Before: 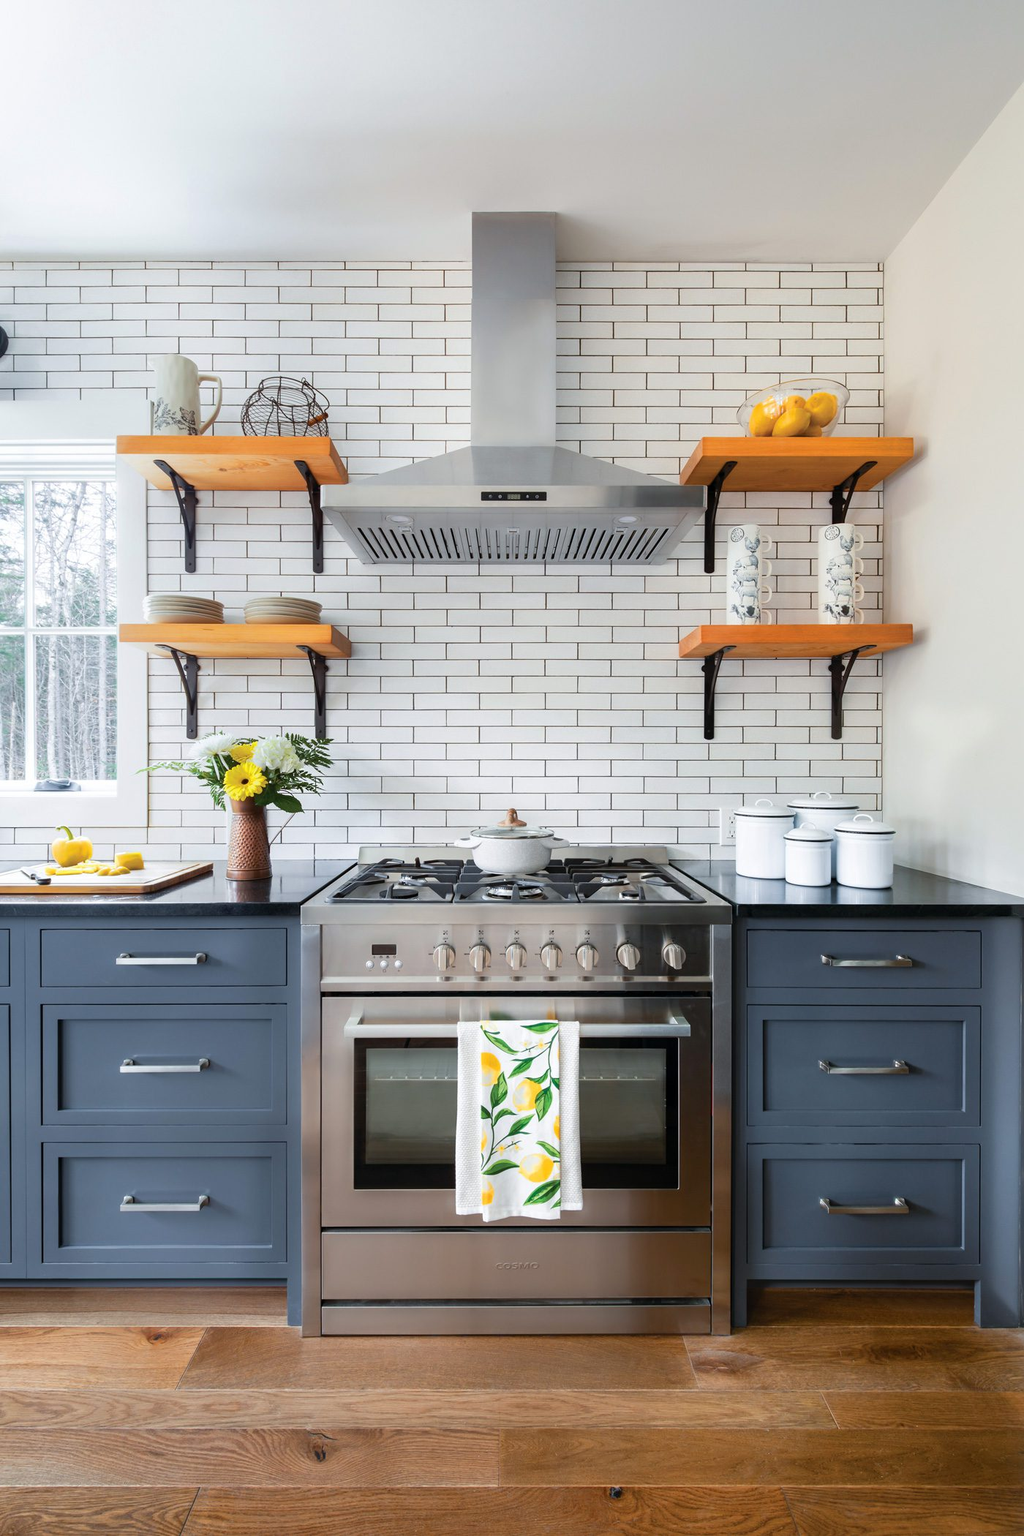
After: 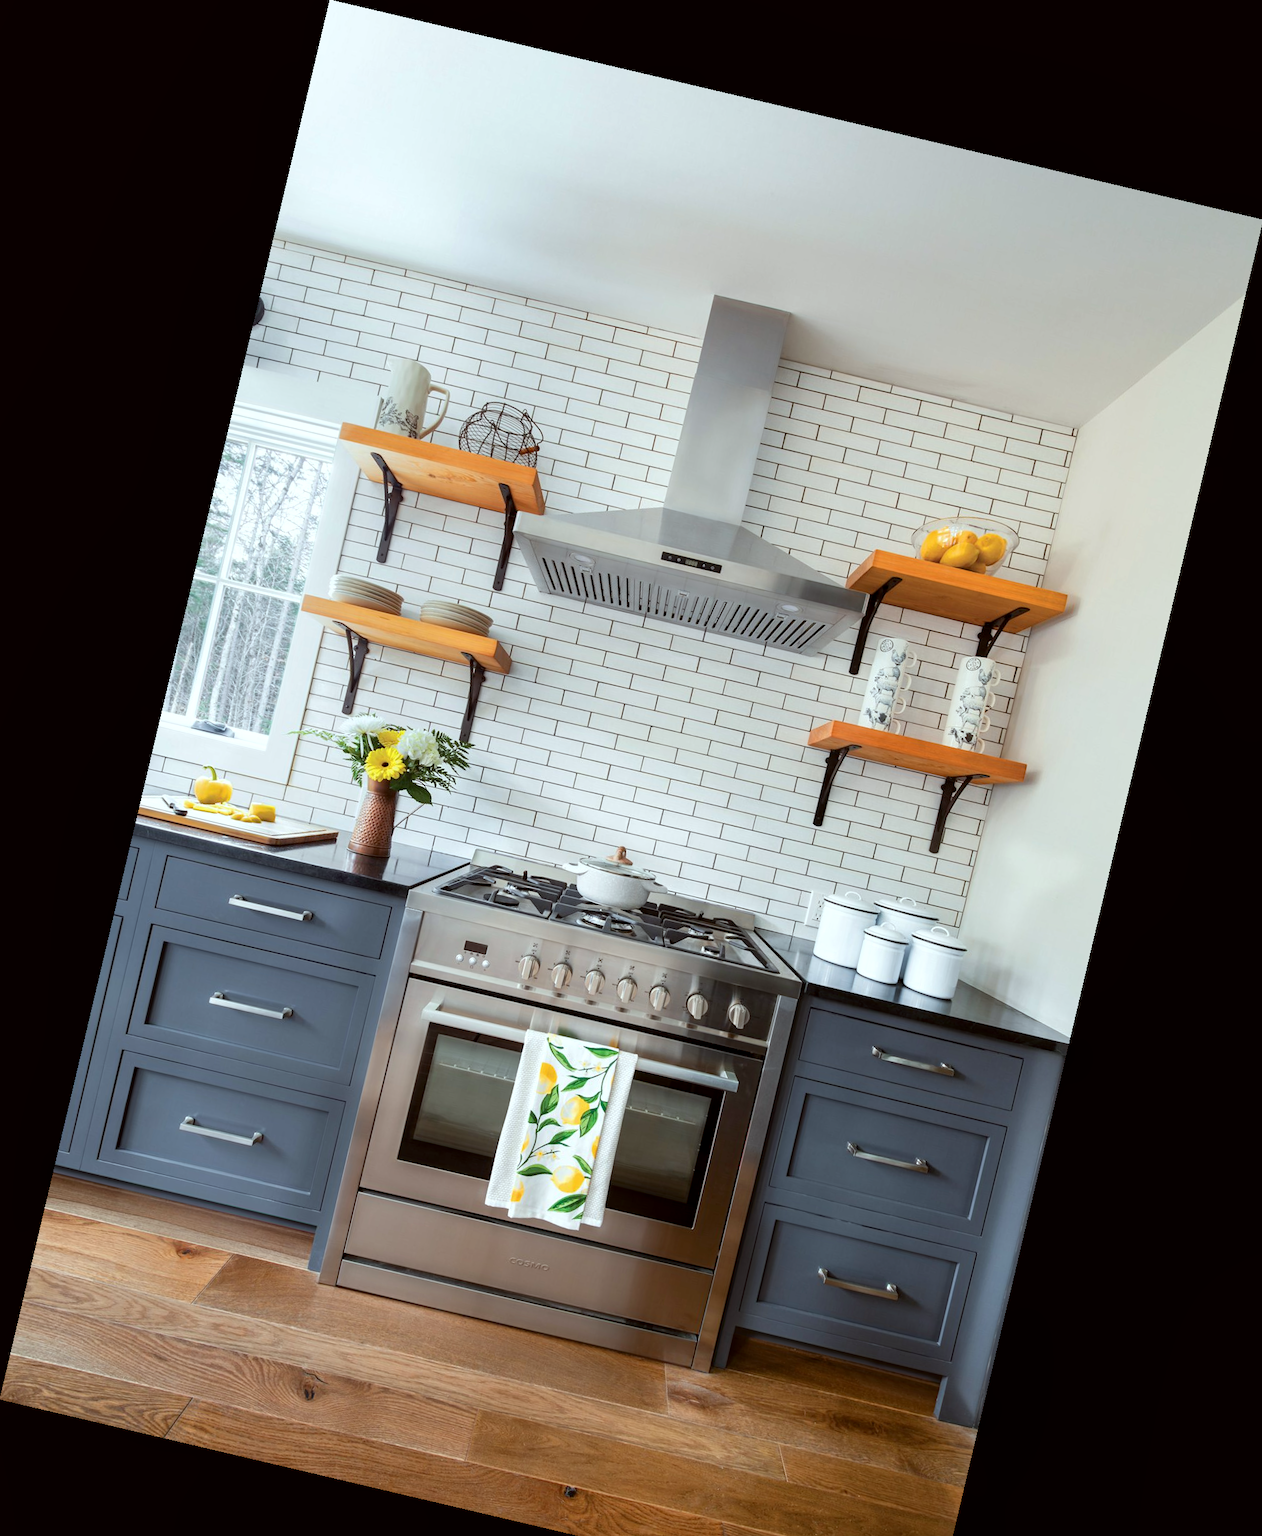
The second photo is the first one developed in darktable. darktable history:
rotate and perspective: rotation 13.27°, automatic cropping off
color correction: highlights a* -4.98, highlights b* -3.76, shadows a* 3.83, shadows b* 4.08
crop and rotate: top 0%, bottom 5.097%
local contrast: highlights 100%, shadows 100%, detail 120%, midtone range 0.2
white balance: red 1.009, blue 0.985
